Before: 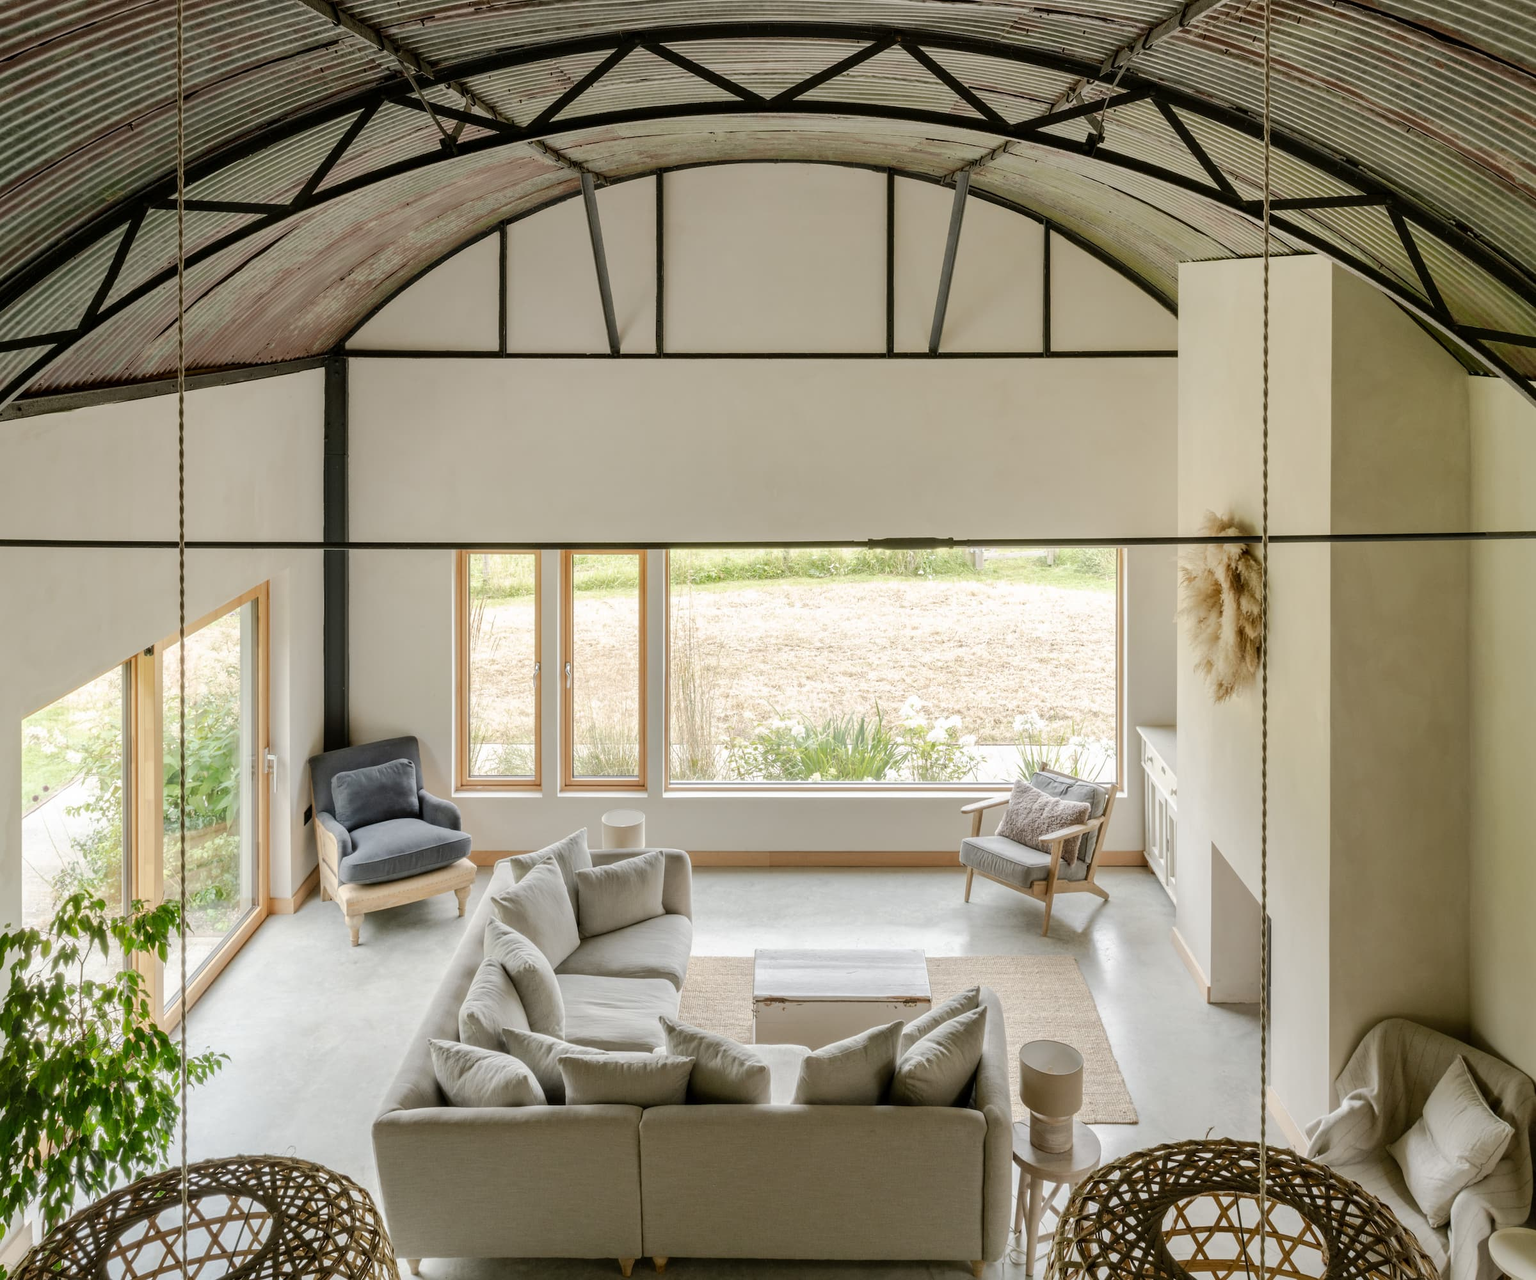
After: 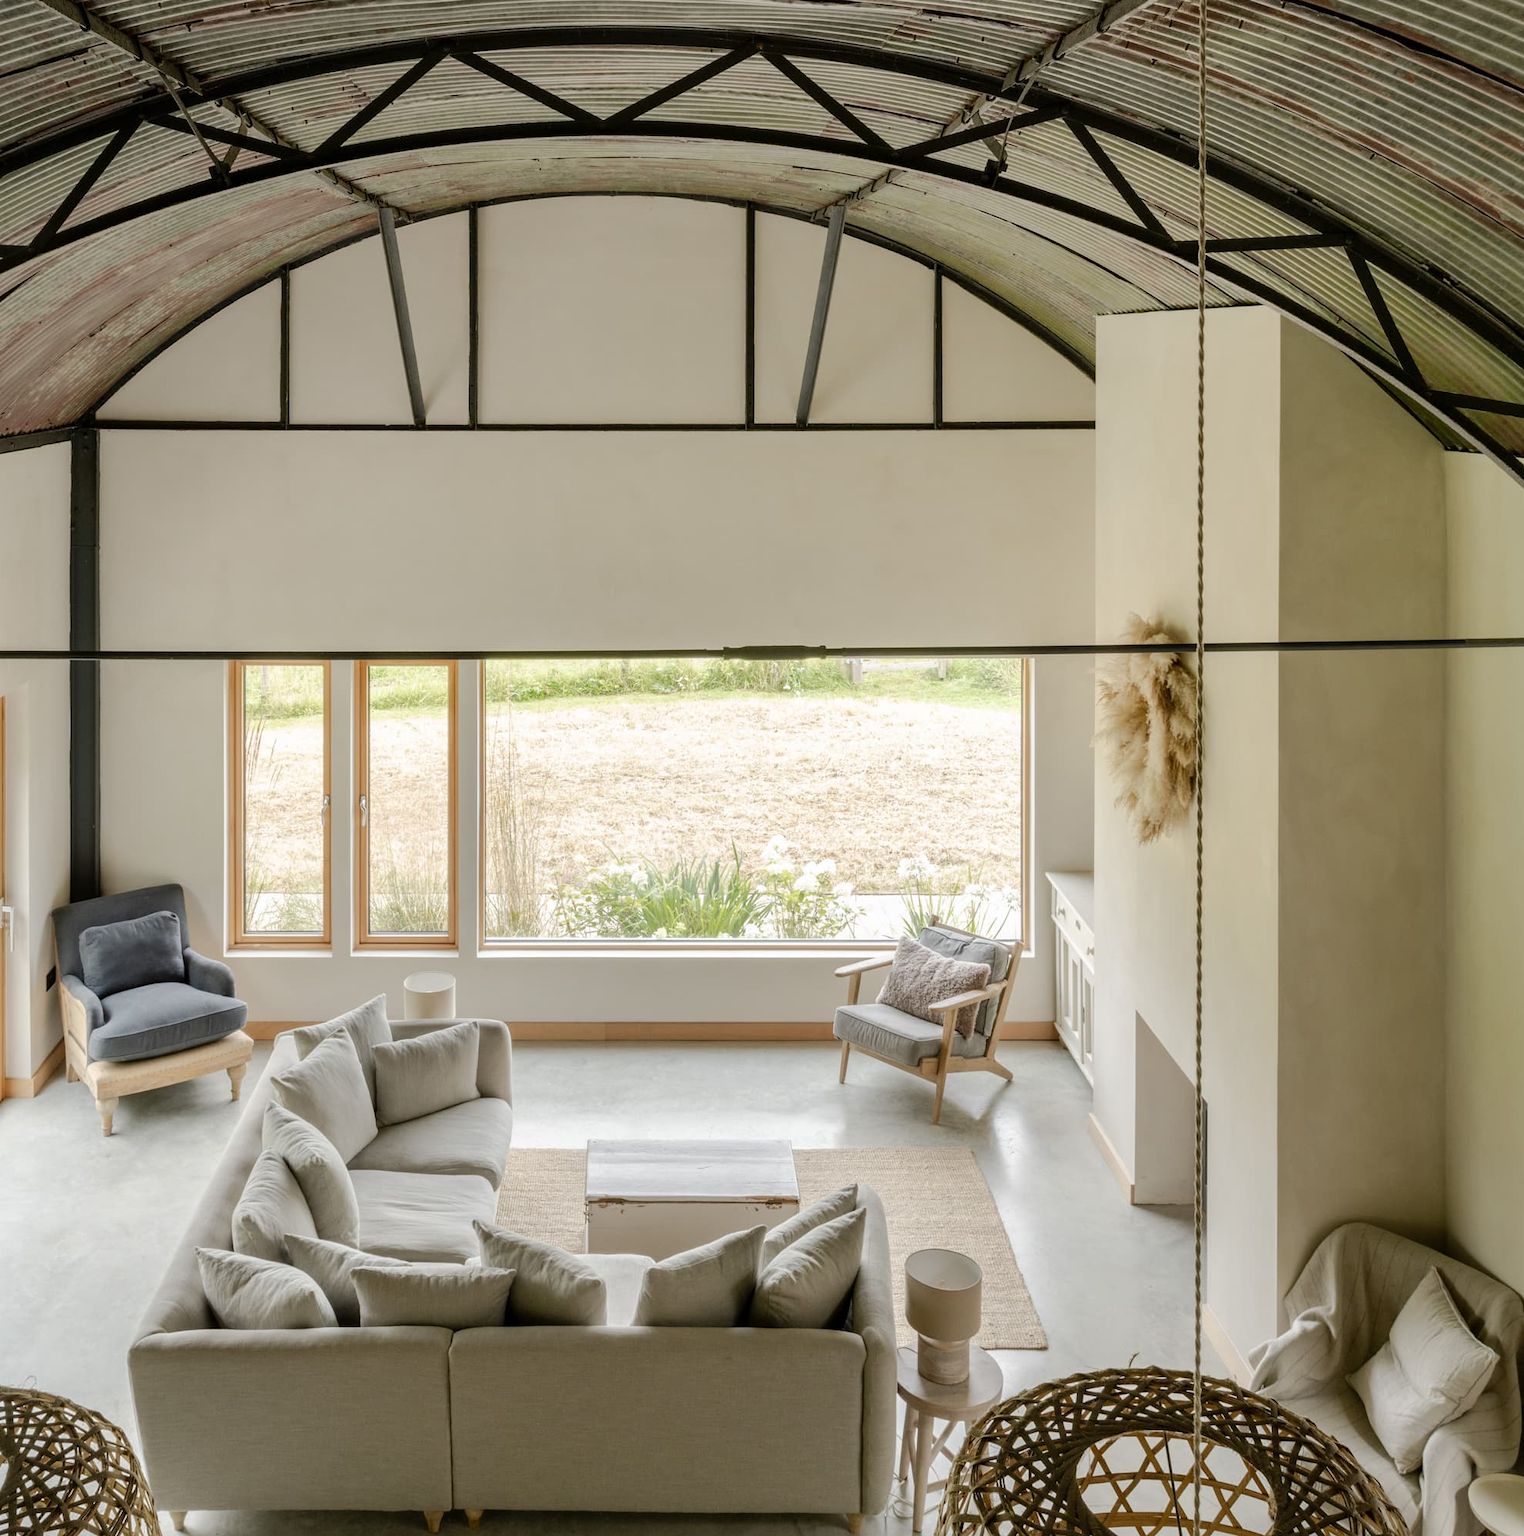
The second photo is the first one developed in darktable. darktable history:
crop: left 17.324%, bottom 0.036%
